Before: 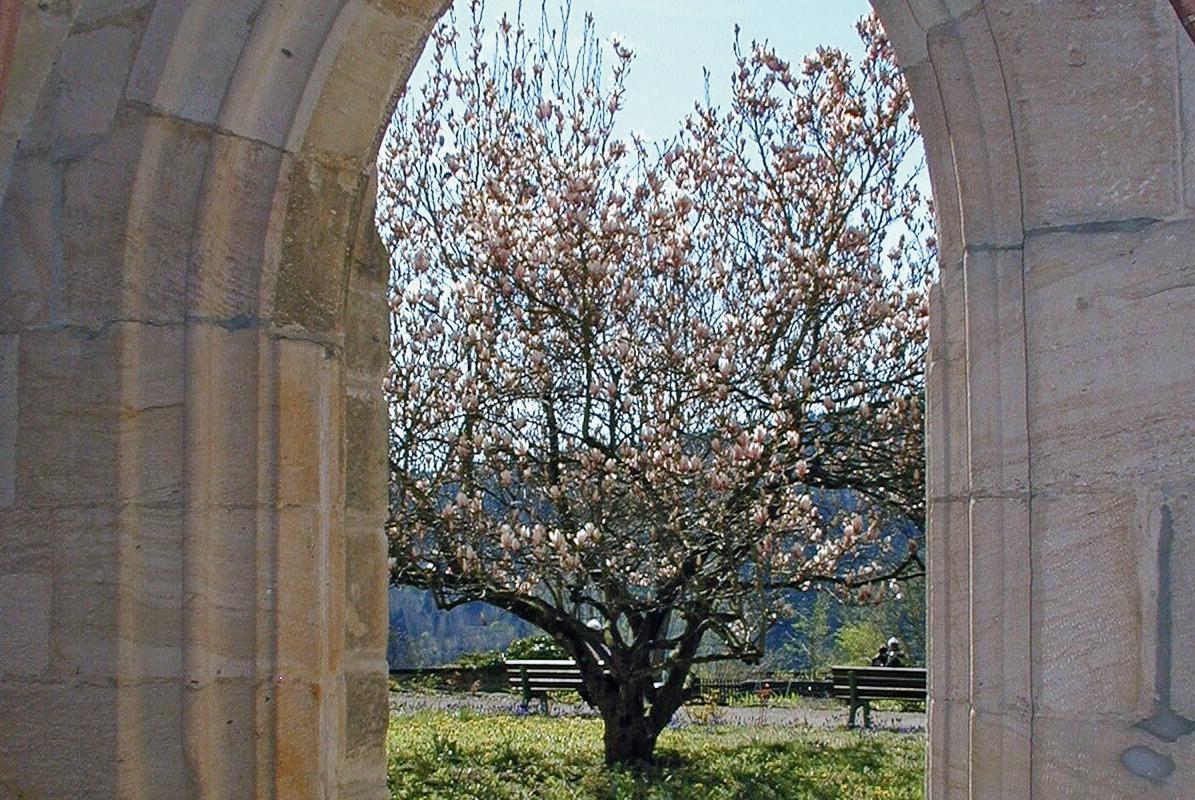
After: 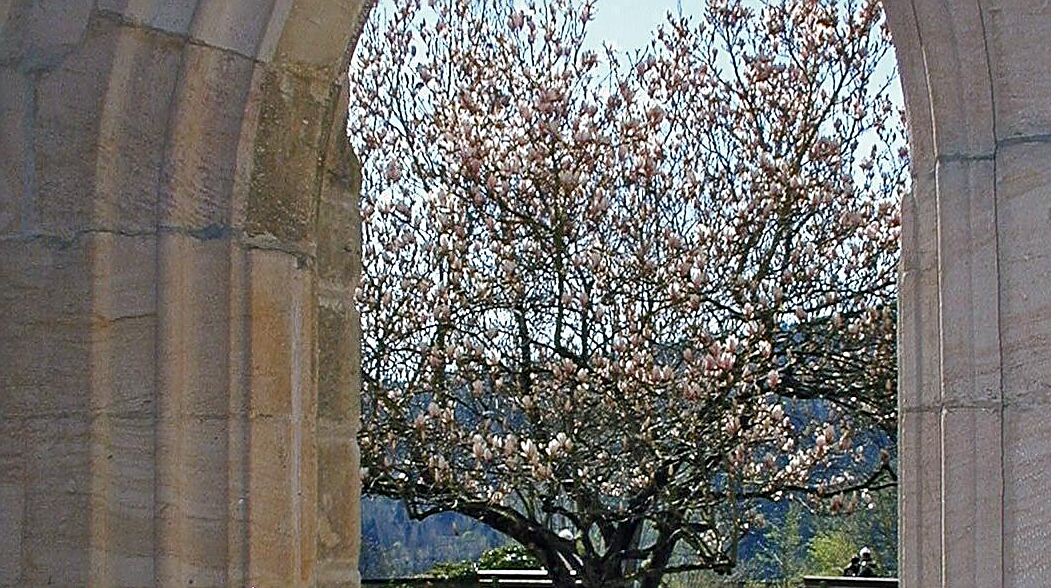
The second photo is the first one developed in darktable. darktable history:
crop and rotate: left 2.425%, top 11.305%, right 9.6%, bottom 15.08%
sharpen: on, module defaults
